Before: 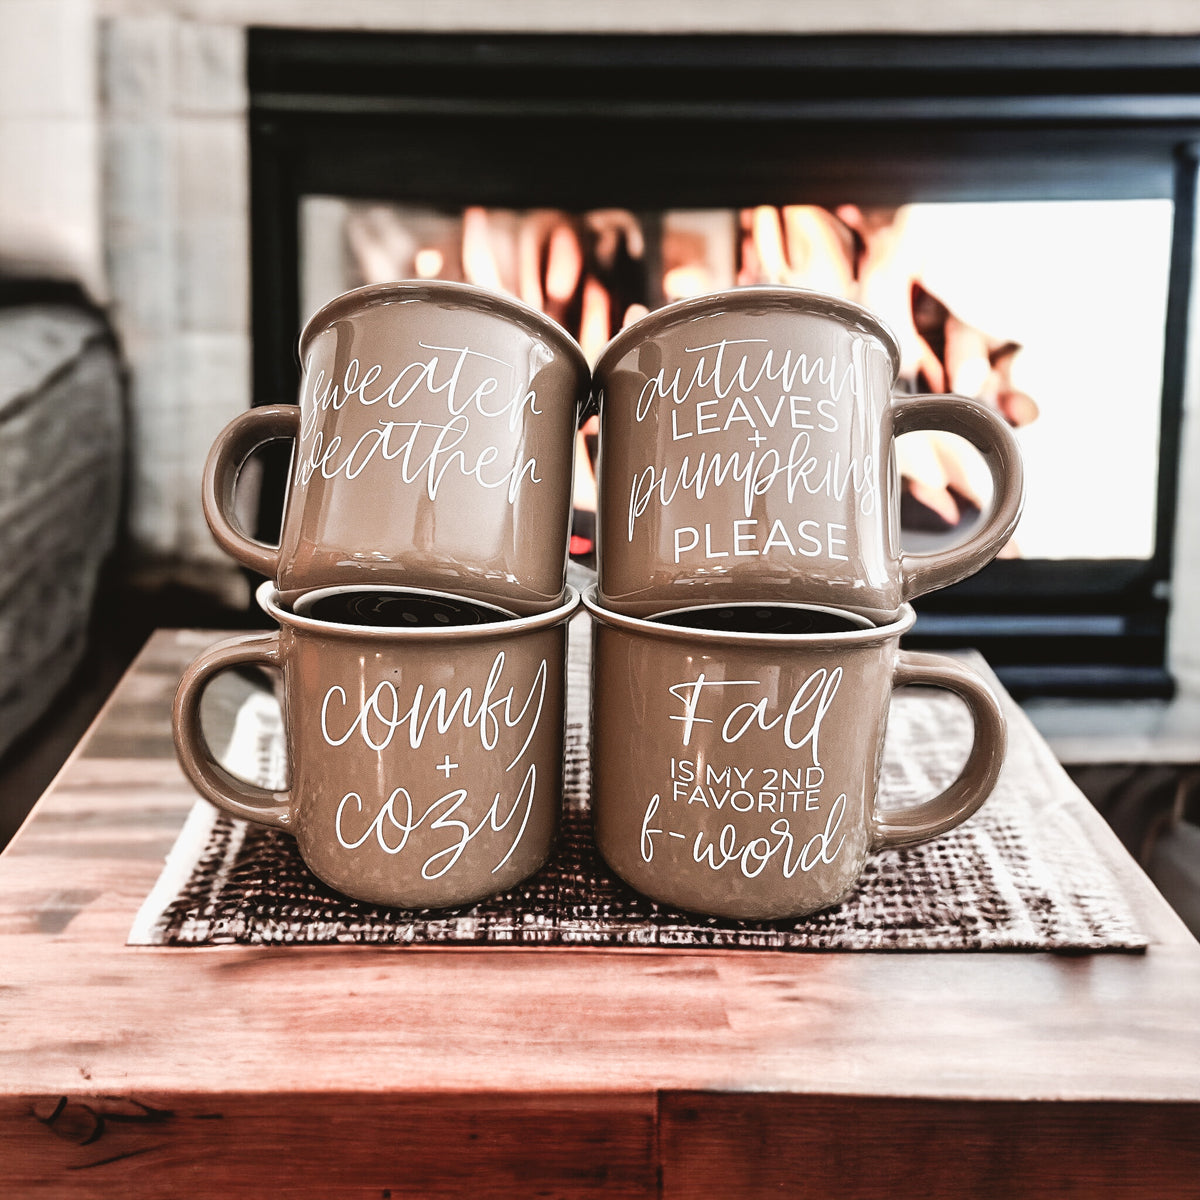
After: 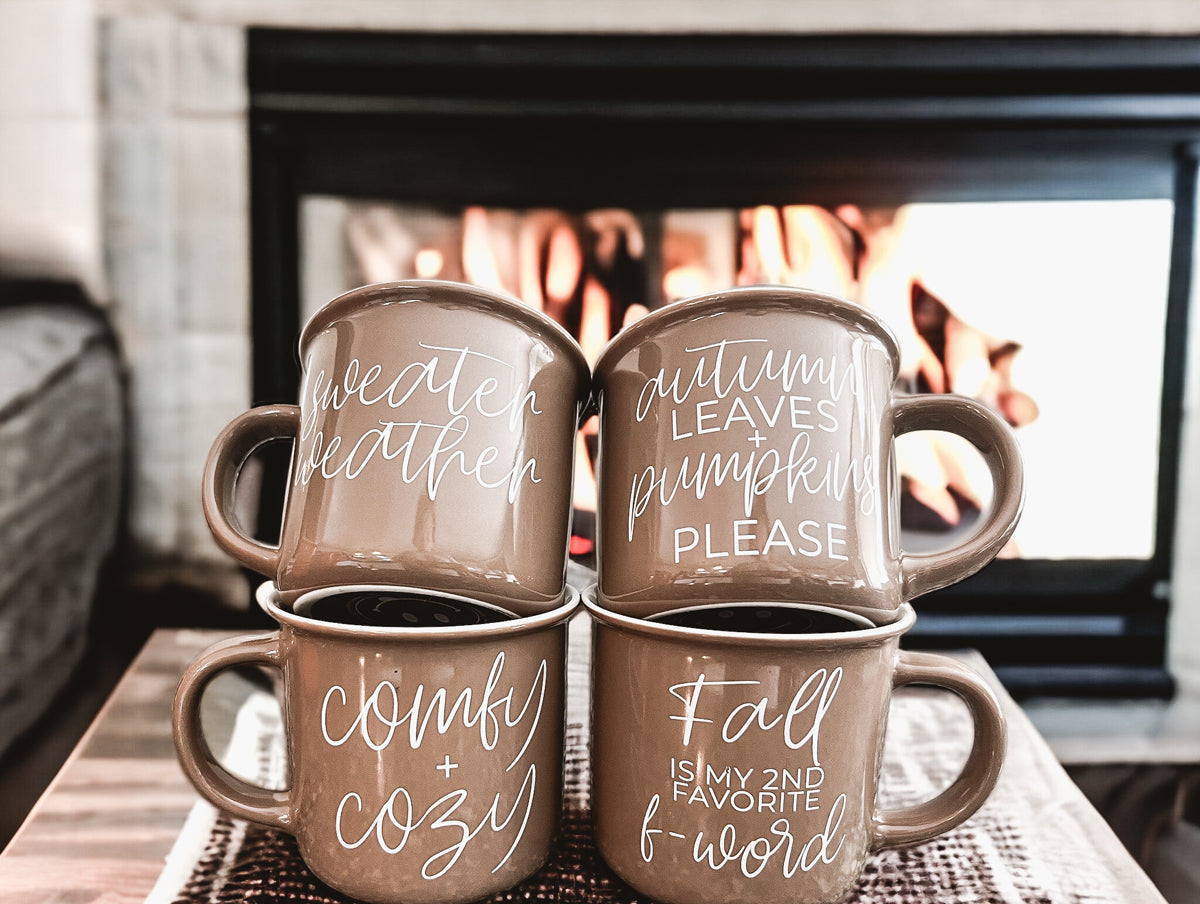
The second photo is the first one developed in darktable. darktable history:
crop: bottom 24.626%
